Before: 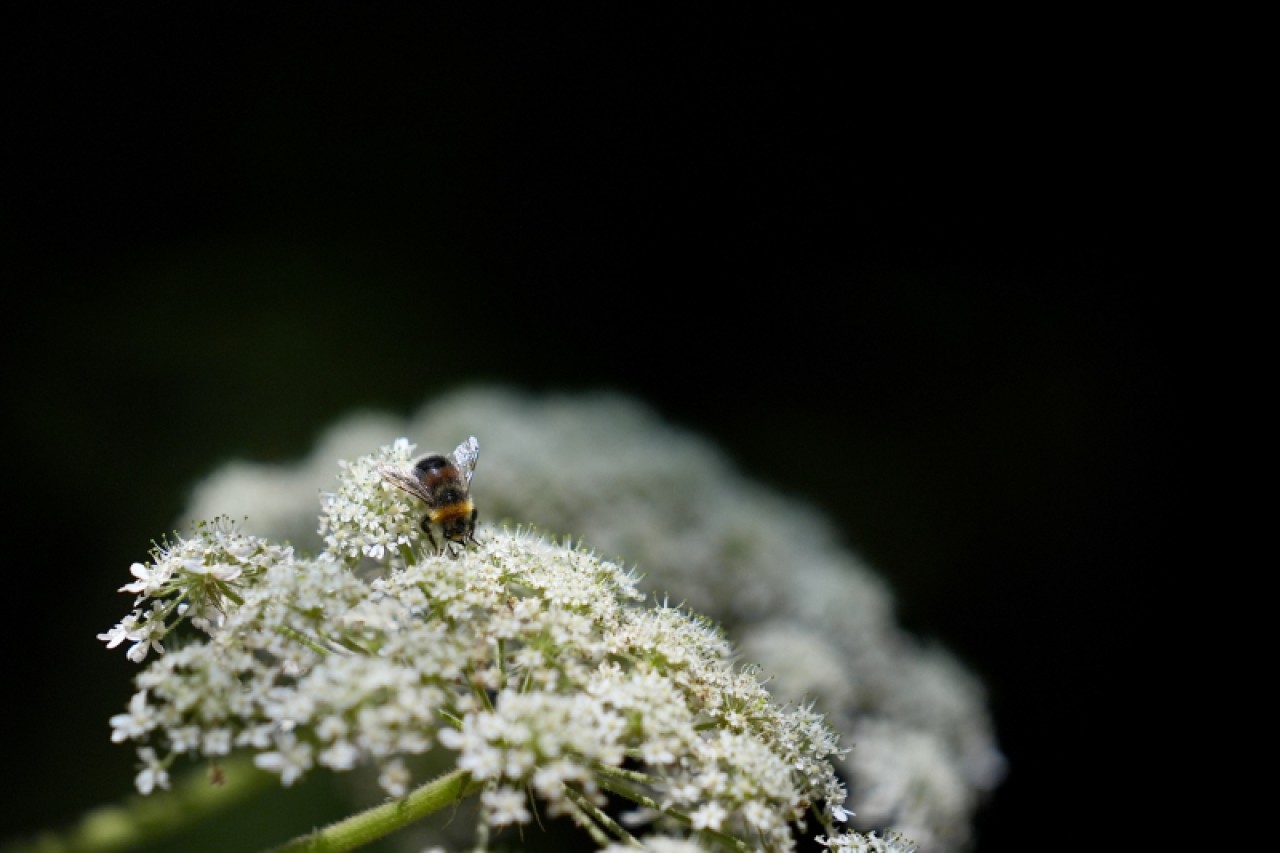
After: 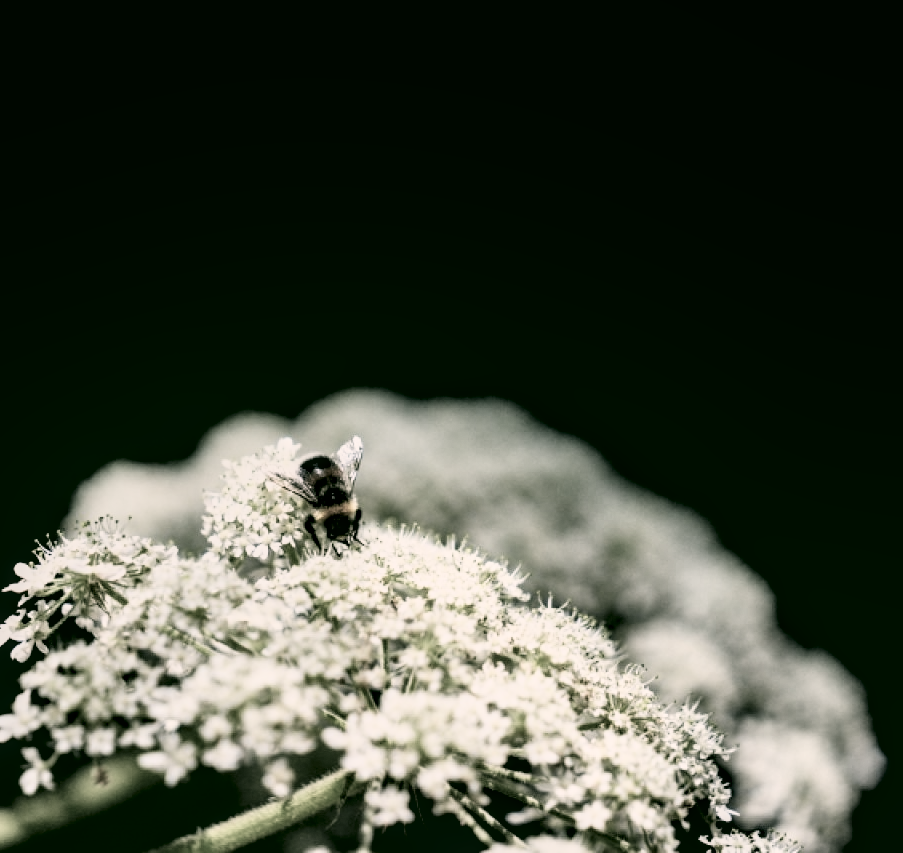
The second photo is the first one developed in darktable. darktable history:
color correction: highlights a* 3.94, highlights b* 4.96, shadows a* -8.1, shadows b* 4.75
shadows and highlights: shadows 36.38, highlights -27.3, soften with gaussian
exposure: exposure 0.601 EV, compensate highlight preservation false
crop and rotate: left 9.071%, right 20.312%
tone curve: curves: ch0 [(0, 0) (0.003, 0) (0.011, 0.001) (0.025, 0.002) (0.044, 0.004) (0.069, 0.006) (0.1, 0.009) (0.136, 0.03) (0.177, 0.076) (0.224, 0.13) (0.277, 0.202) (0.335, 0.28) (0.399, 0.367) (0.468, 0.46) (0.543, 0.562) (0.623, 0.67) (0.709, 0.787) (0.801, 0.889) (0.898, 0.972) (1, 1)], color space Lab, independent channels, preserve colors none
local contrast: on, module defaults
filmic rgb: black relative exposure -5.04 EV, white relative exposure 3.95 EV, hardness 2.89, contrast 1.3, highlights saturation mix -29.27%, color science v4 (2020)
